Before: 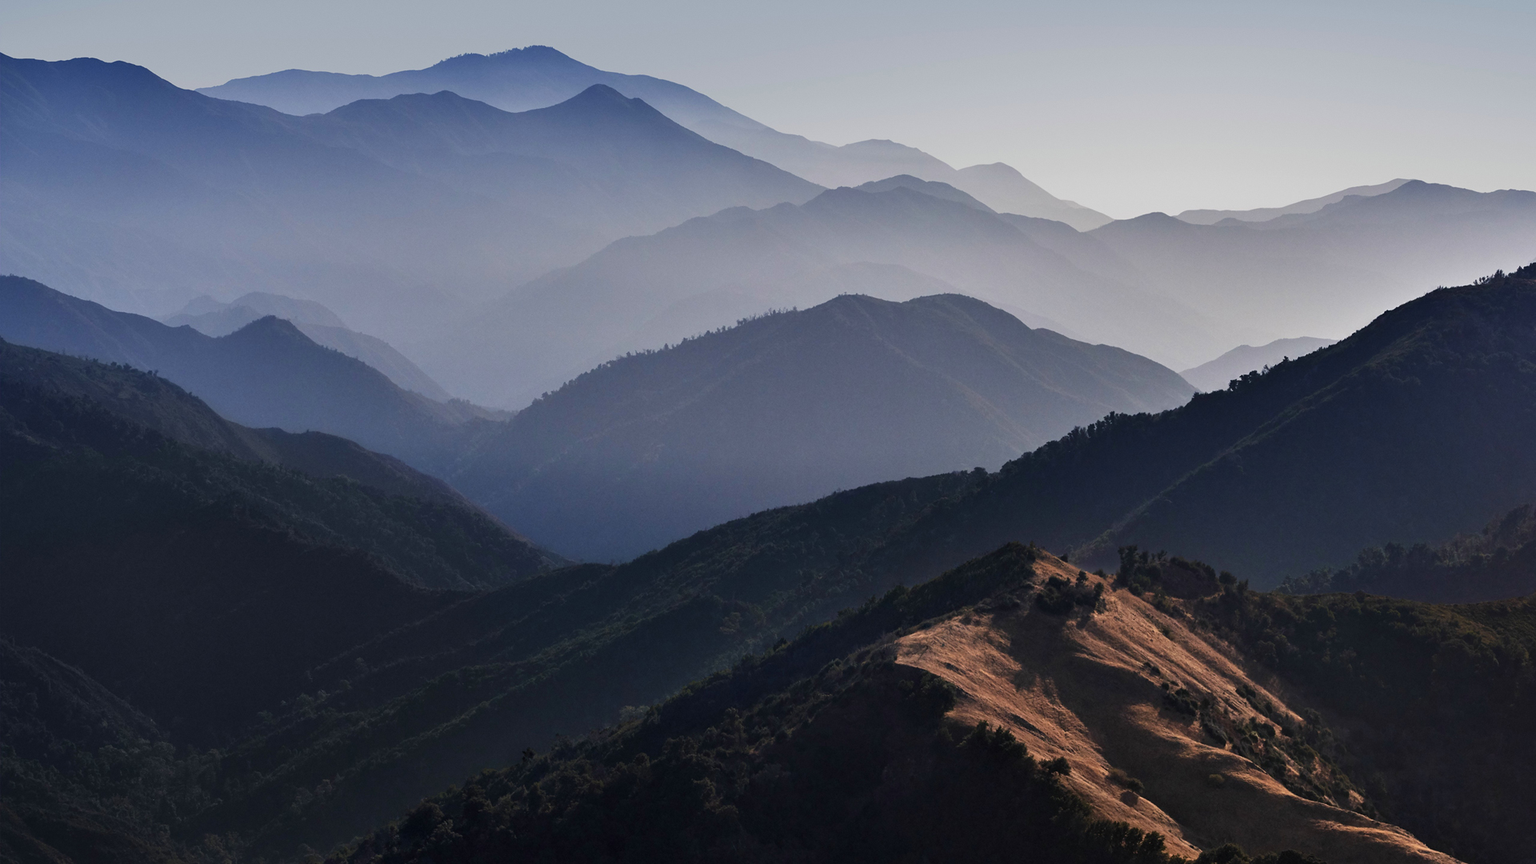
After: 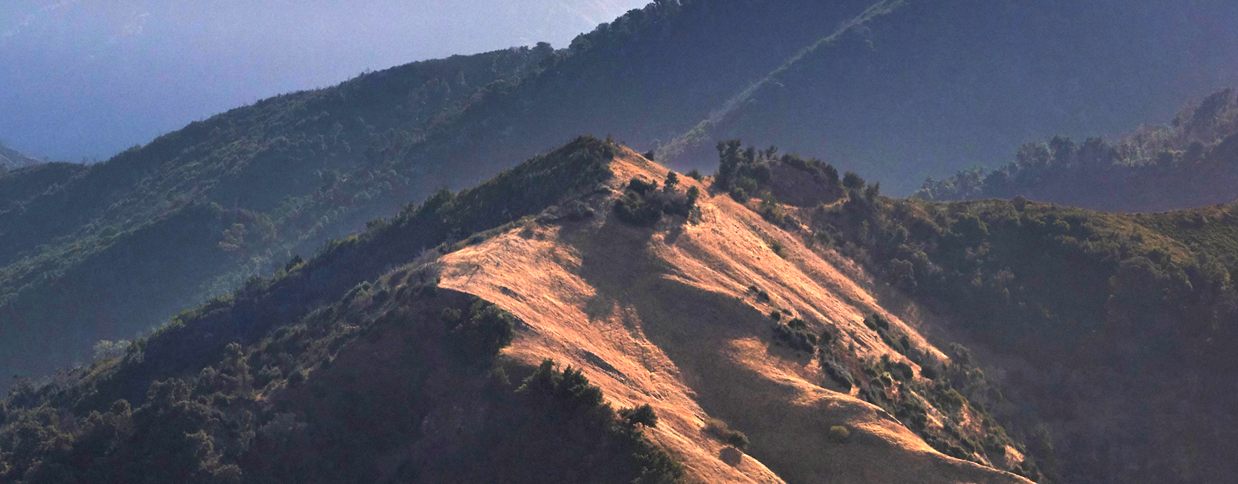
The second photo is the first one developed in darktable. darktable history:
white balance: red 1.009, blue 0.985
crop and rotate: left 35.509%, top 50.238%, bottom 4.934%
contrast brightness saturation: brightness 0.09, saturation 0.19
exposure: black level correction 0, exposure 1.5 EV, compensate exposure bias true, compensate highlight preservation false
